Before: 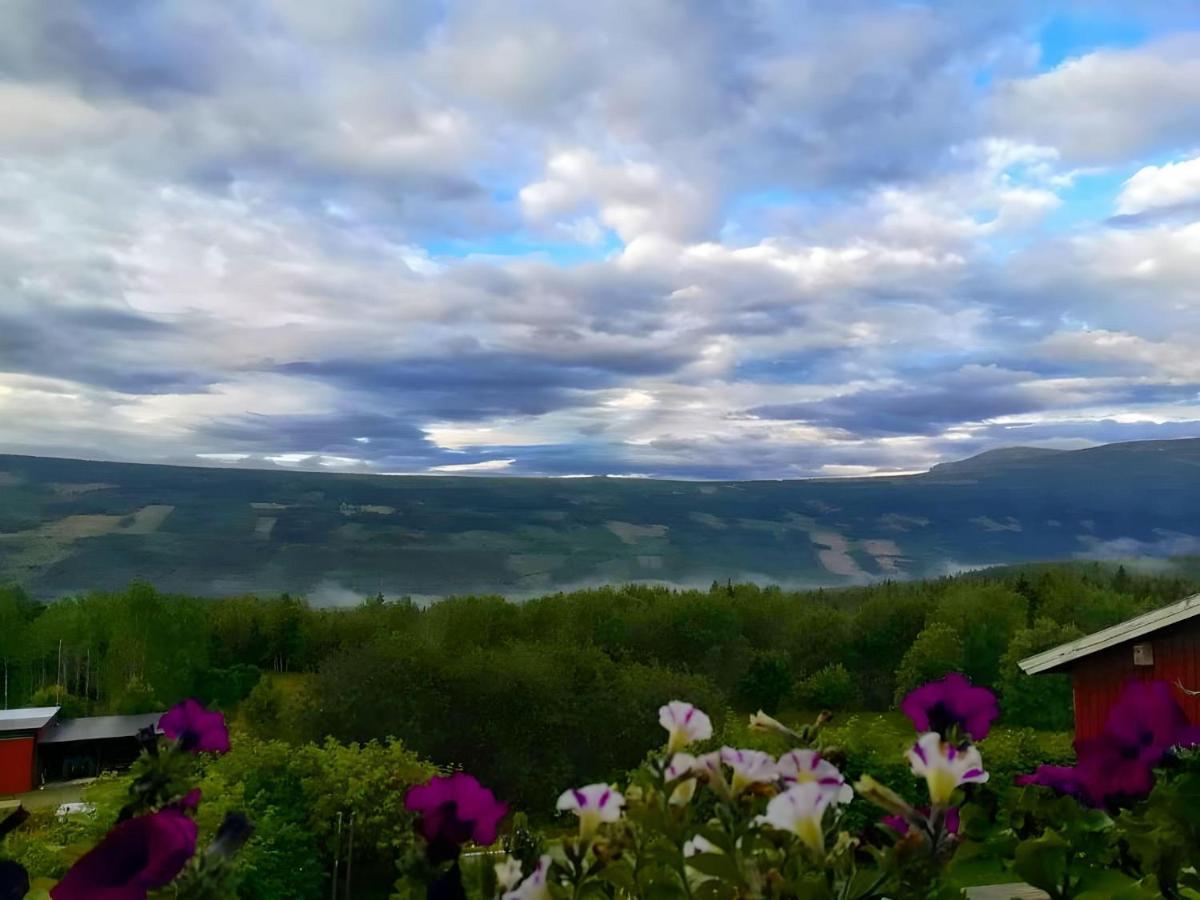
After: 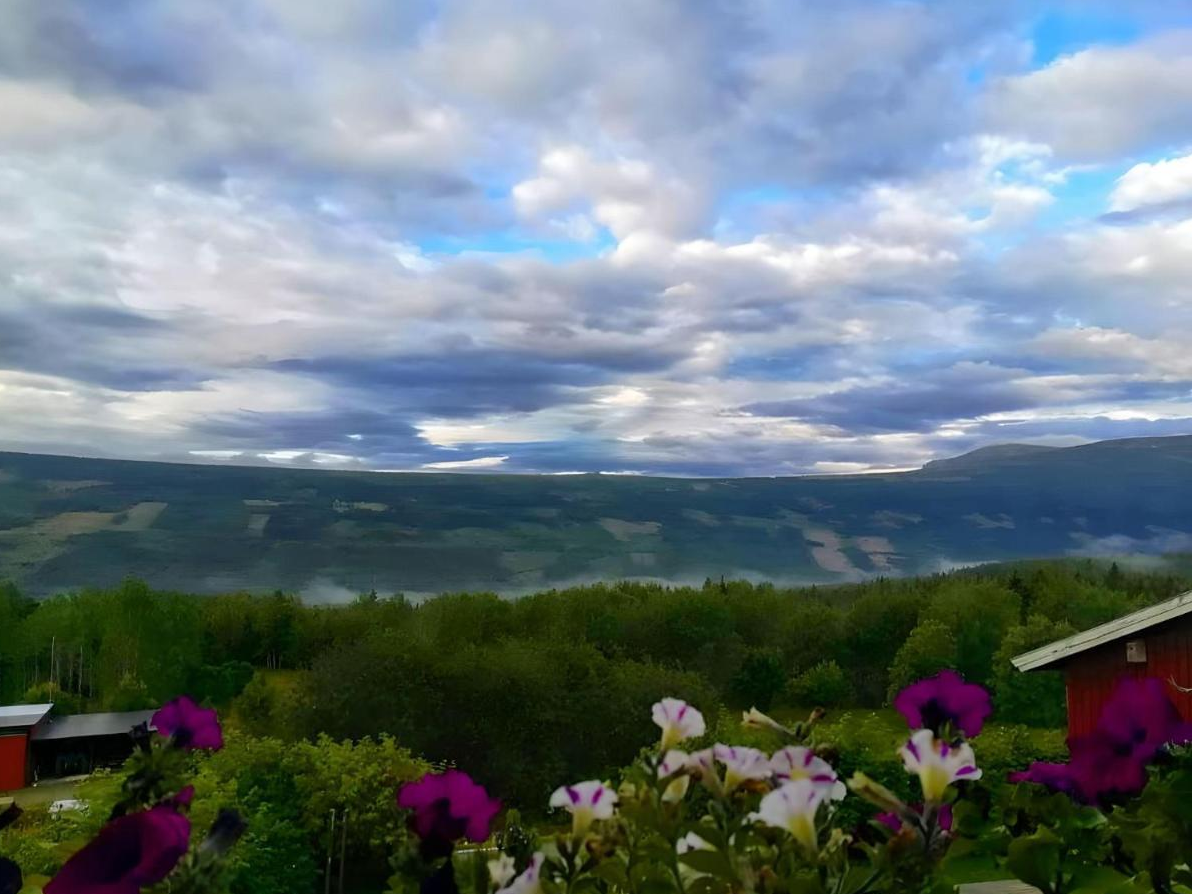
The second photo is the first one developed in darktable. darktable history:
crop and rotate: left 0.654%, top 0.384%, bottom 0.234%
